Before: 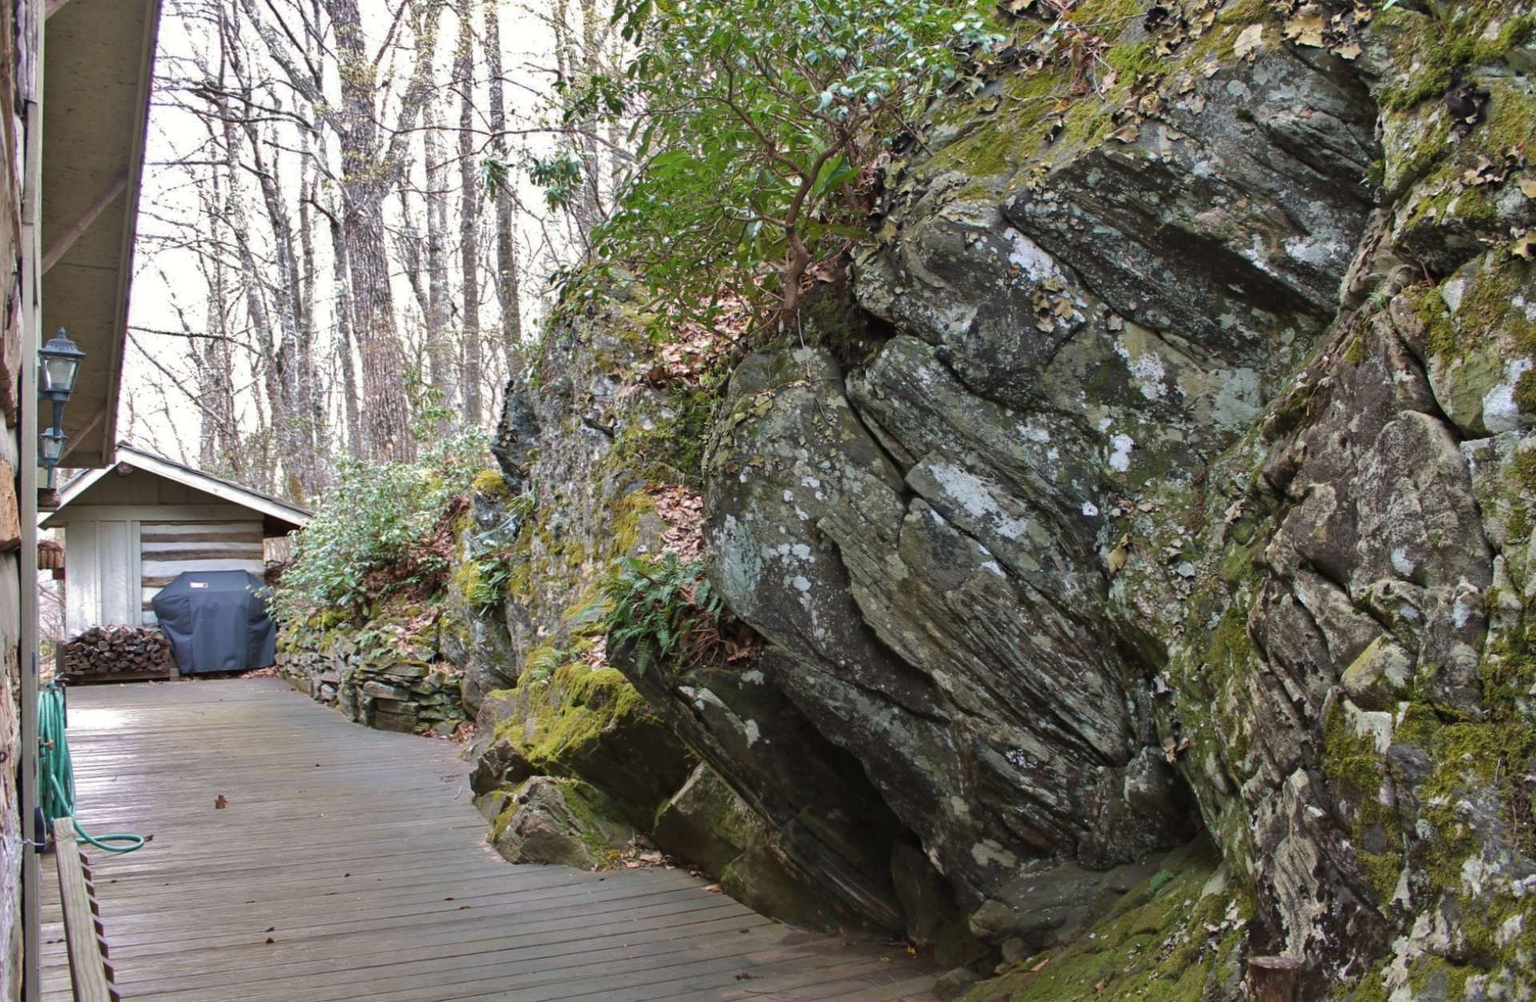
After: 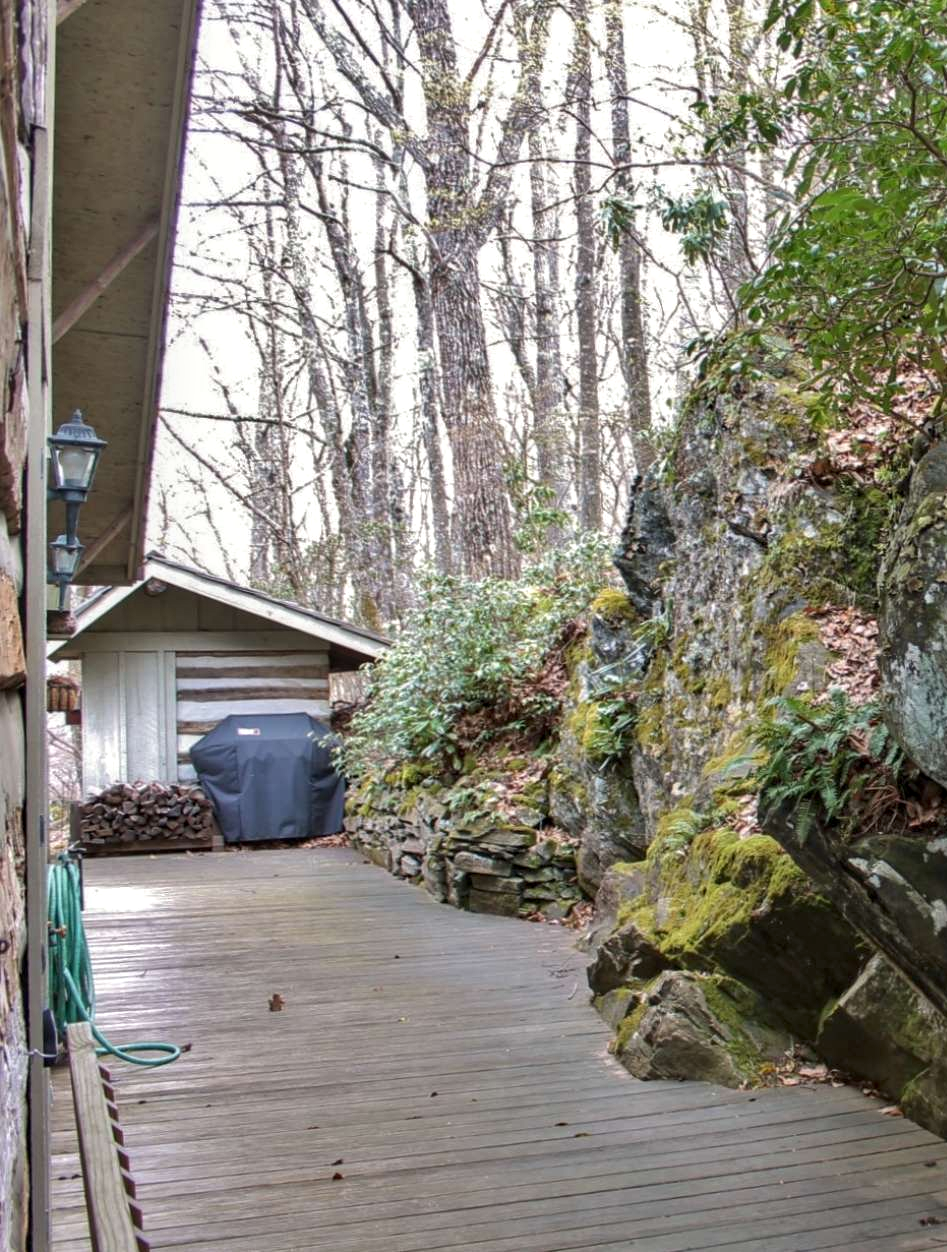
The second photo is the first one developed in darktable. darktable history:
local contrast: on, module defaults
crop and rotate: left 0.032%, top 0%, right 50.594%
